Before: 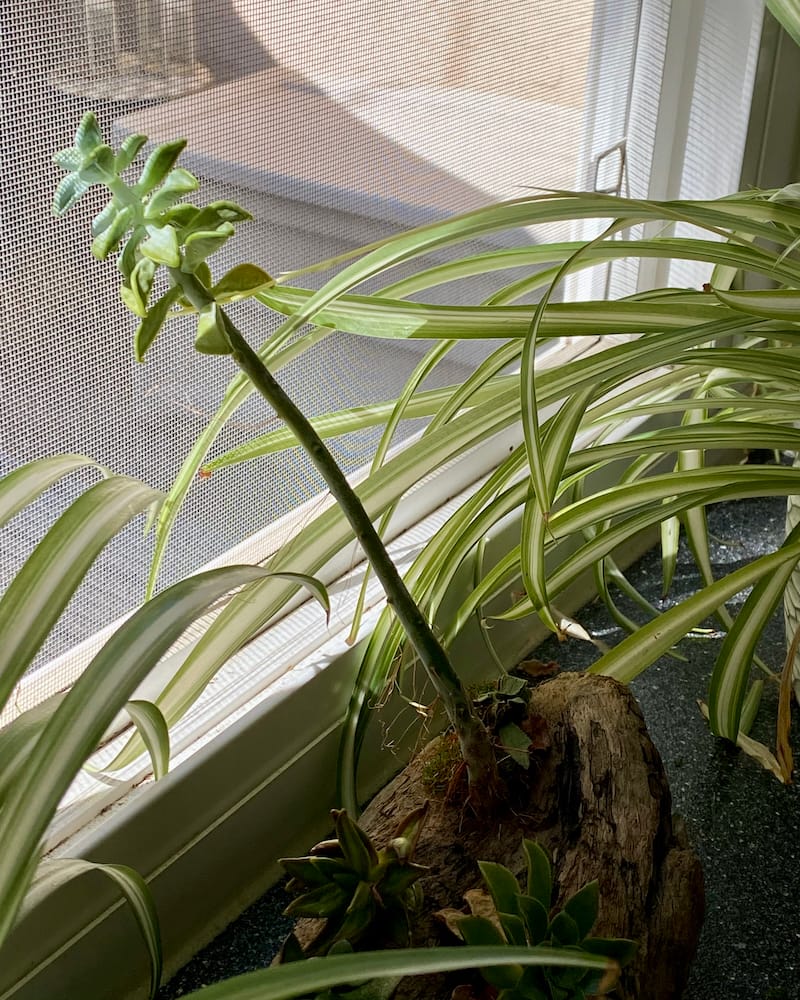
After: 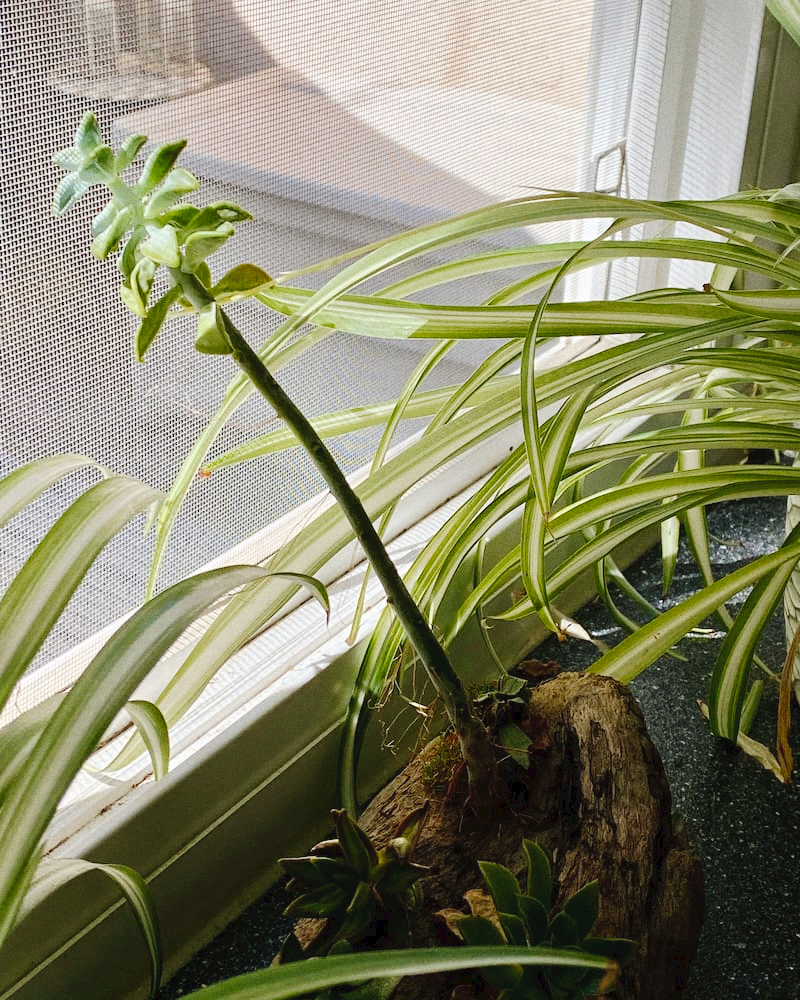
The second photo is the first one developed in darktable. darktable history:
tone curve: curves: ch0 [(0, 0) (0.003, 0.039) (0.011, 0.041) (0.025, 0.048) (0.044, 0.065) (0.069, 0.084) (0.1, 0.104) (0.136, 0.137) (0.177, 0.19) (0.224, 0.245) (0.277, 0.32) (0.335, 0.409) (0.399, 0.496) (0.468, 0.58) (0.543, 0.656) (0.623, 0.733) (0.709, 0.796) (0.801, 0.852) (0.898, 0.93) (1, 1)], preserve colors none
grain: coarseness 0.09 ISO
tone equalizer: on, module defaults
